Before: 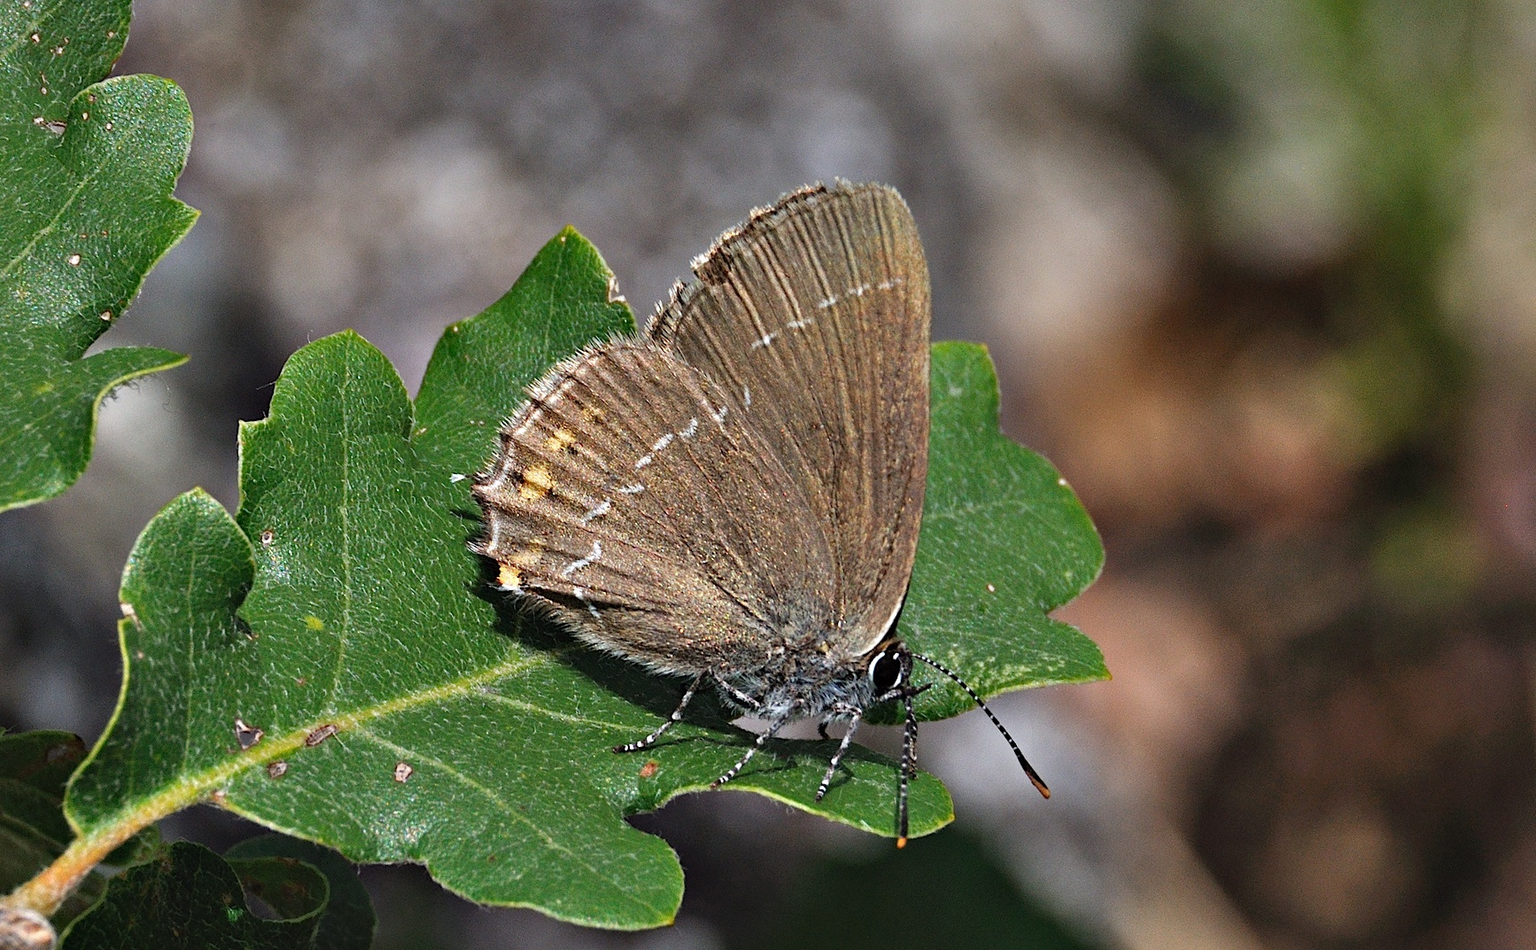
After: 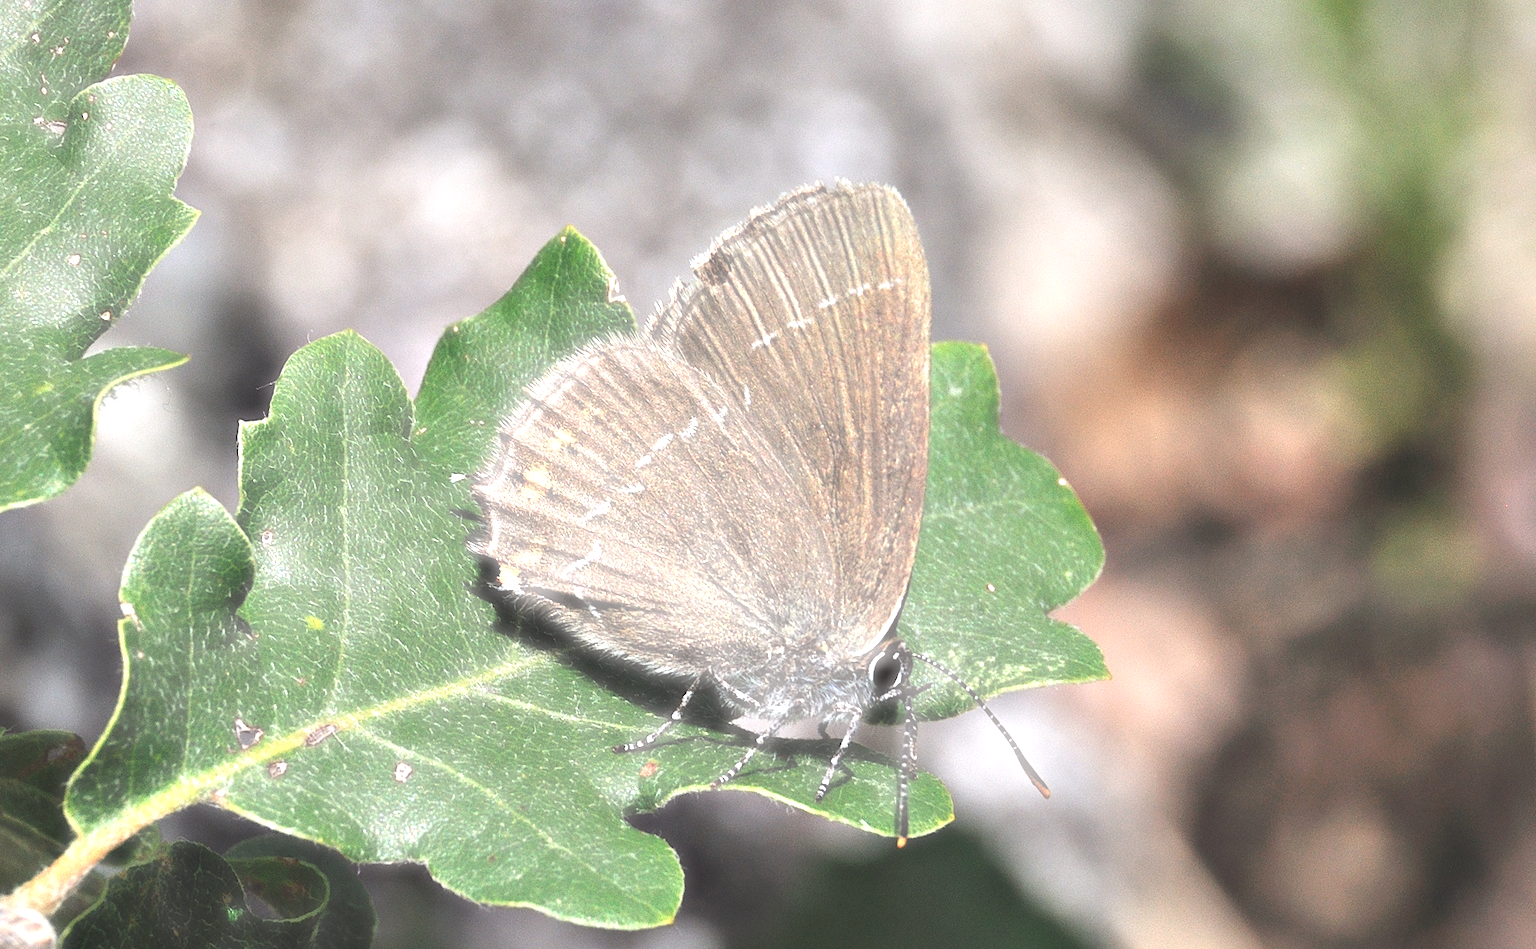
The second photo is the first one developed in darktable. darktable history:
haze removal: strength -0.89, distance 0.232, compatibility mode true, adaptive false
exposure: exposure 0.202 EV, compensate exposure bias true, compensate highlight preservation false
